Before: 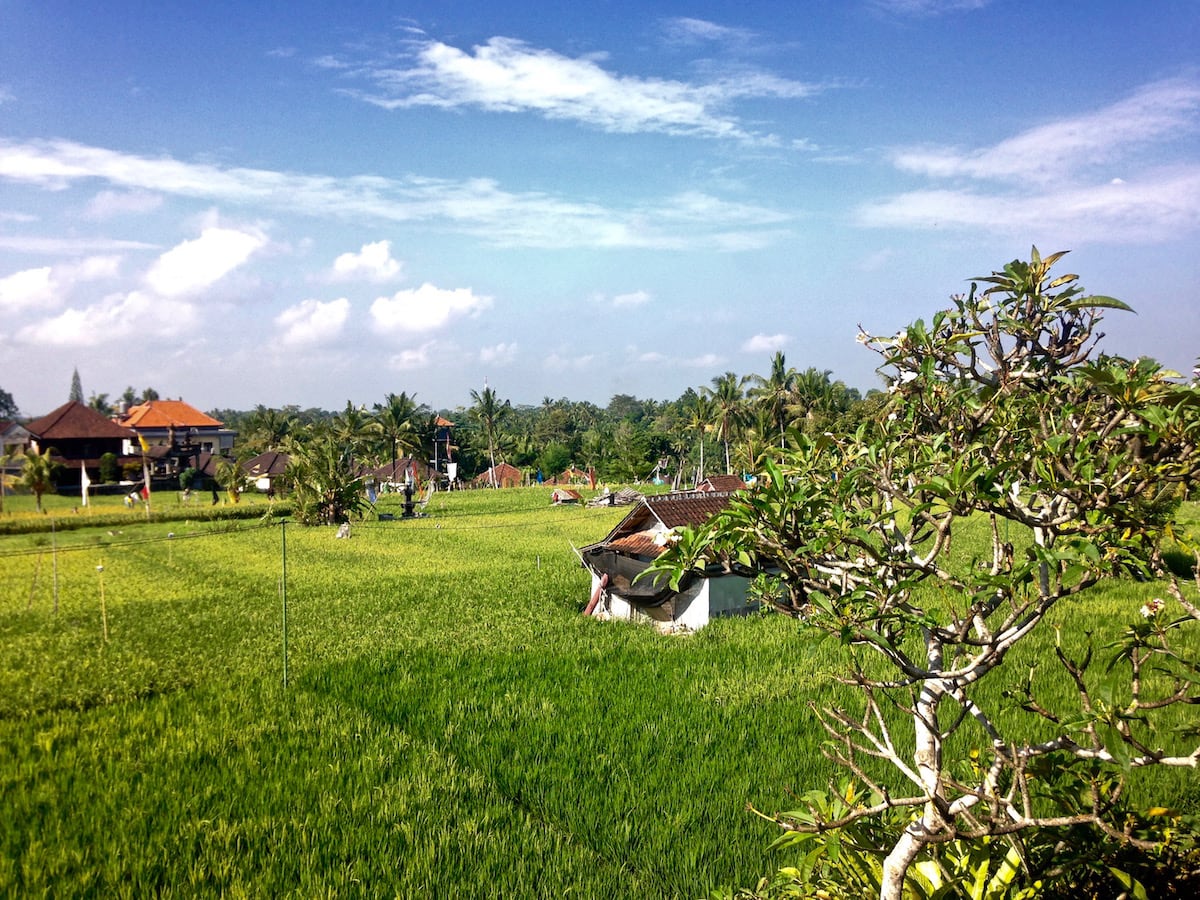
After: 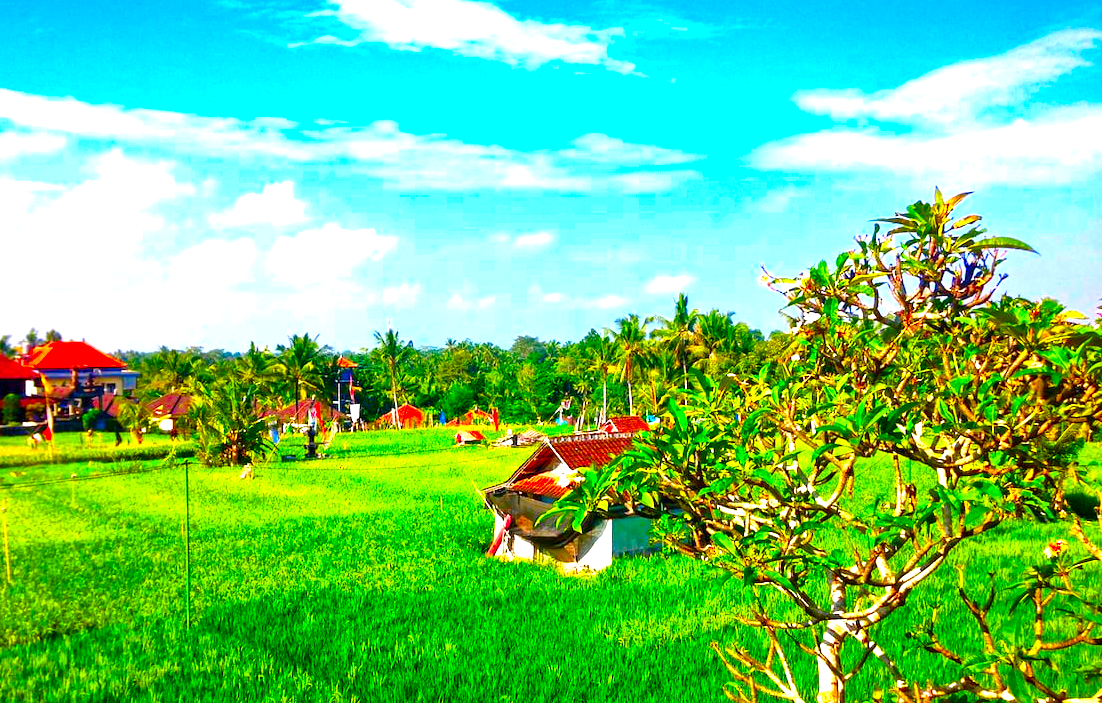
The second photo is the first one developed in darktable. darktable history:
color correction: highlights b* -0.017, saturation 2.98
exposure: exposure 1 EV, compensate highlight preservation false
crop: left 8.106%, top 6.575%, bottom 15.203%
color balance rgb: shadows lift › luminance -10.07%, shadows lift › chroma 0.978%, shadows lift › hue 112.15°, perceptual saturation grading › global saturation 20%, perceptual saturation grading › highlights -13.887%, perceptual saturation grading › shadows 49.586%
